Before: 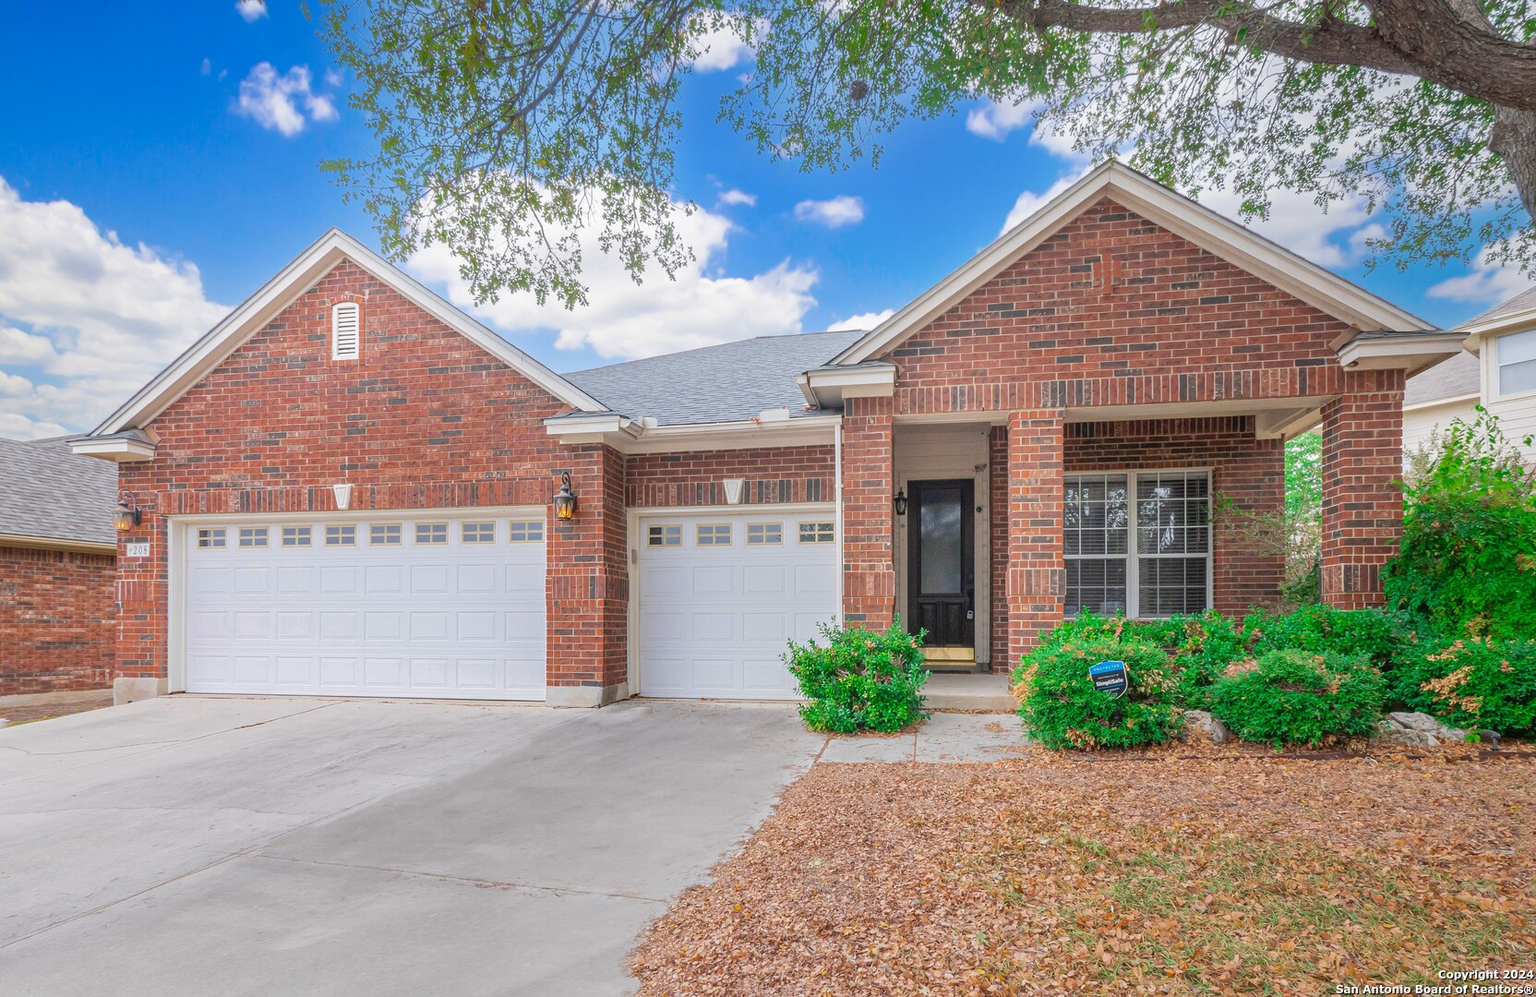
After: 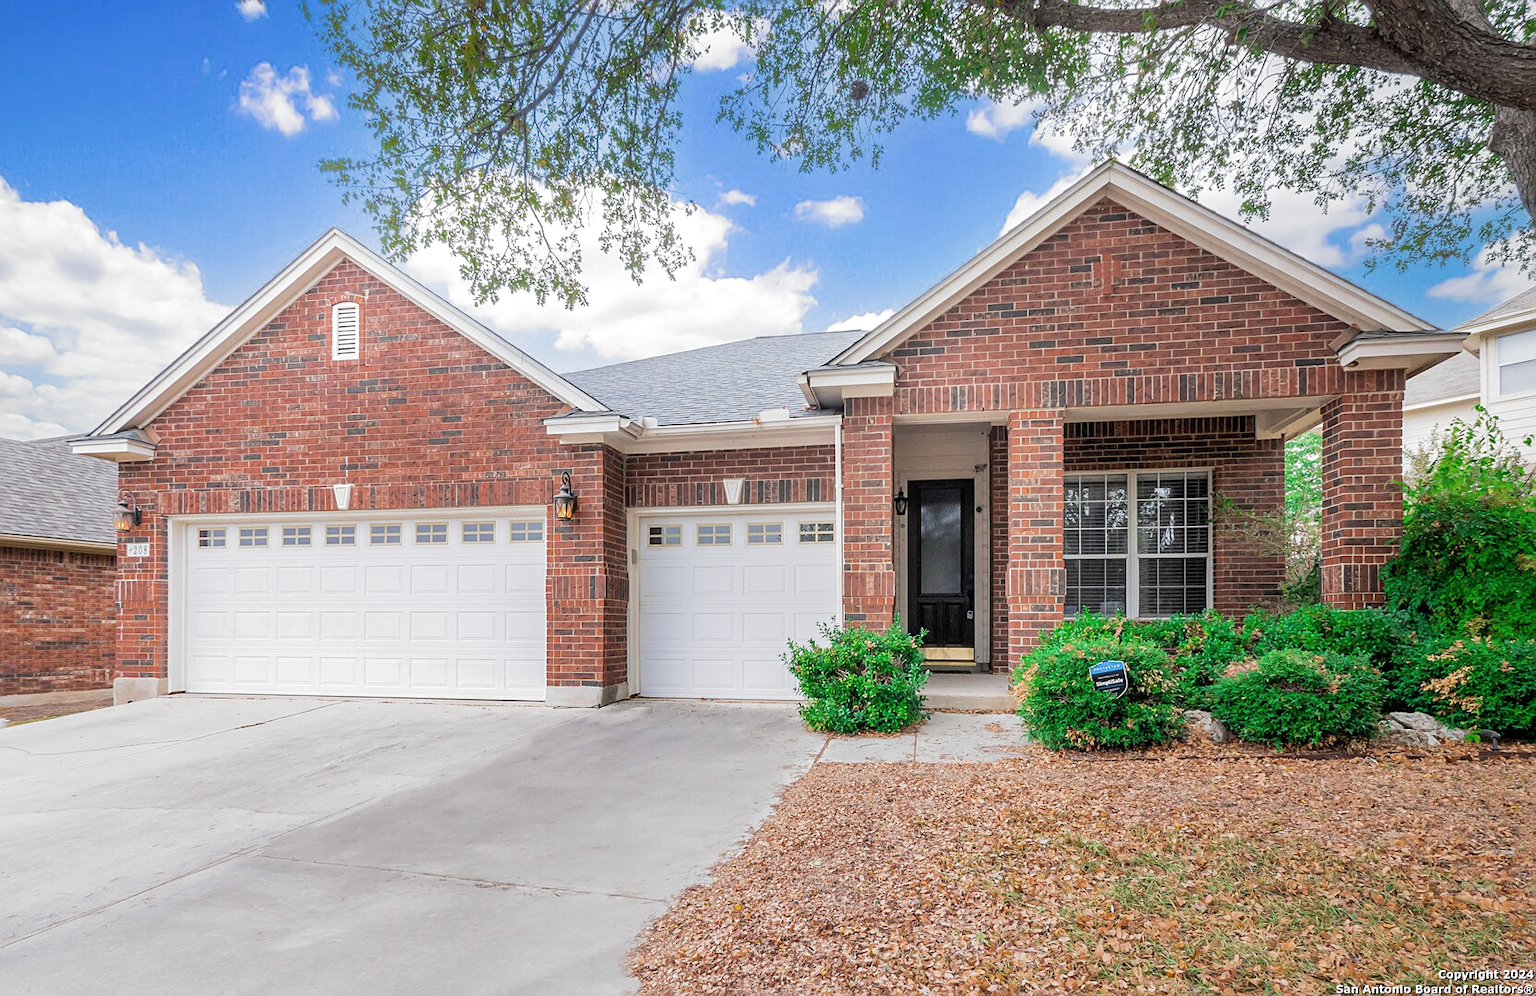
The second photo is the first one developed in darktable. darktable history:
sharpen: on, module defaults
filmic rgb: black relative exposure -8.2 EV, white relative exposure 2.2 EV, threshold 3 EV, hardness 7.11, latitude 75%, contrast 1.325, highlights saturation mix -2%, shadows ↔ highlights balance 30%, preserve chrominance RGB euclidean norm, color science v5 (2021), contrast in shadows safe, contrast in highlights safe, enable highlight reconstruction true
contrast equalizer: octaves 7, y [[0.502, 0.505, 0.512, 0.529, 0.564, 0.588], [0.5 ×6], [0.502, 0.505, 0.512, 0.529, 0.564, 0.588], [0, 0.001, 0.001, 0.004, 0.008, 0.011], [0, 0.001, 0.001, 0.004, 0.008, 0.011]], mix -1
